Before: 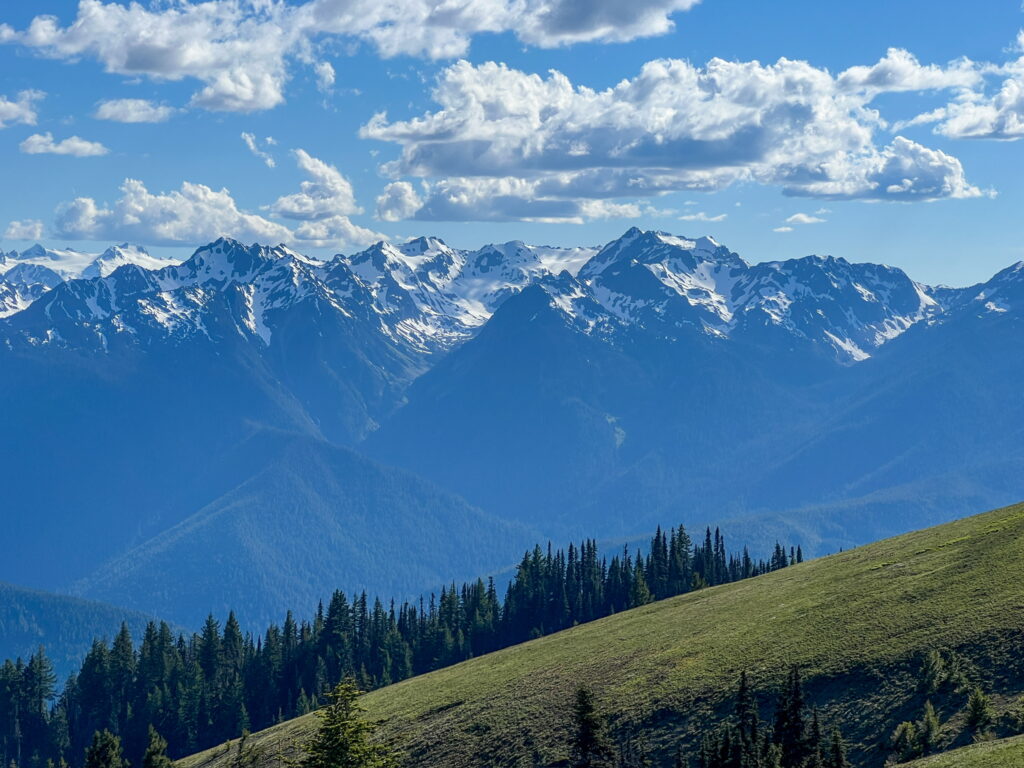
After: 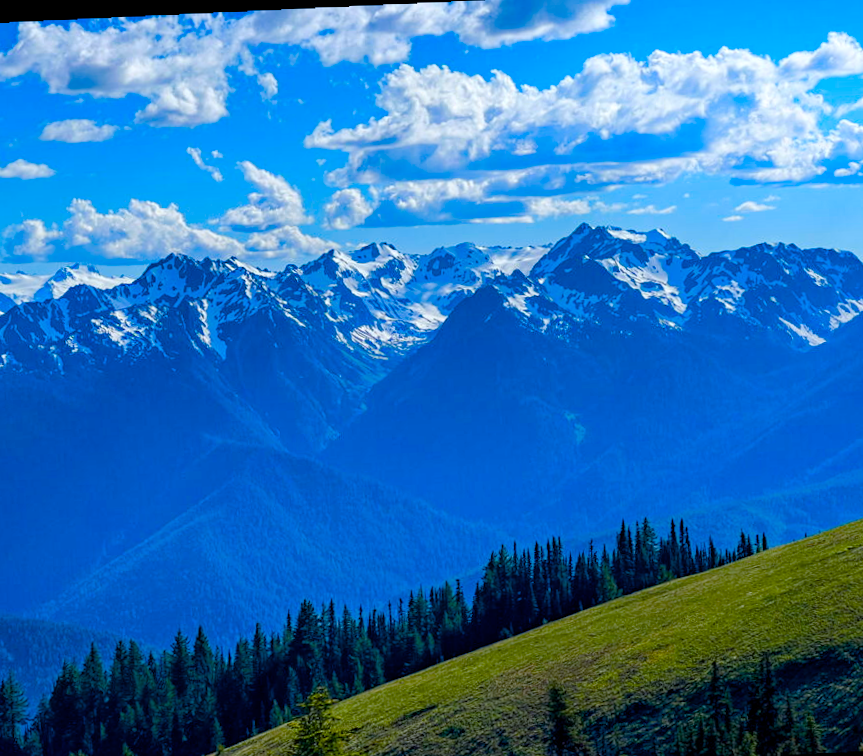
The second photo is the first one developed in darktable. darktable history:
white balance: red 0.976, blue 1.04
shadows and highlights: shadows -21.3, highlights 100, soften with gaussian
crop and rotate: angle 1°, left 4.281%, top 0.642%, right 11.383%, bottom 2.486%
color balance rgb: perceptual saturation grading › global saturation 24.74%, perceptual saturation grading › highlights -51.22%, perceptual saturation grading › mid-tones 19.16%, perceptual saturation grading › shadows 60.98%, global vibrance 50%
rotate and perspective: rotation -1.77°, lens shift (horizontal) 0.004, automatic cropping off
tone equalizer: on, module defaults
haze removal: strength 0.29, distance 0.25, compatibility mode true, adaptive false
